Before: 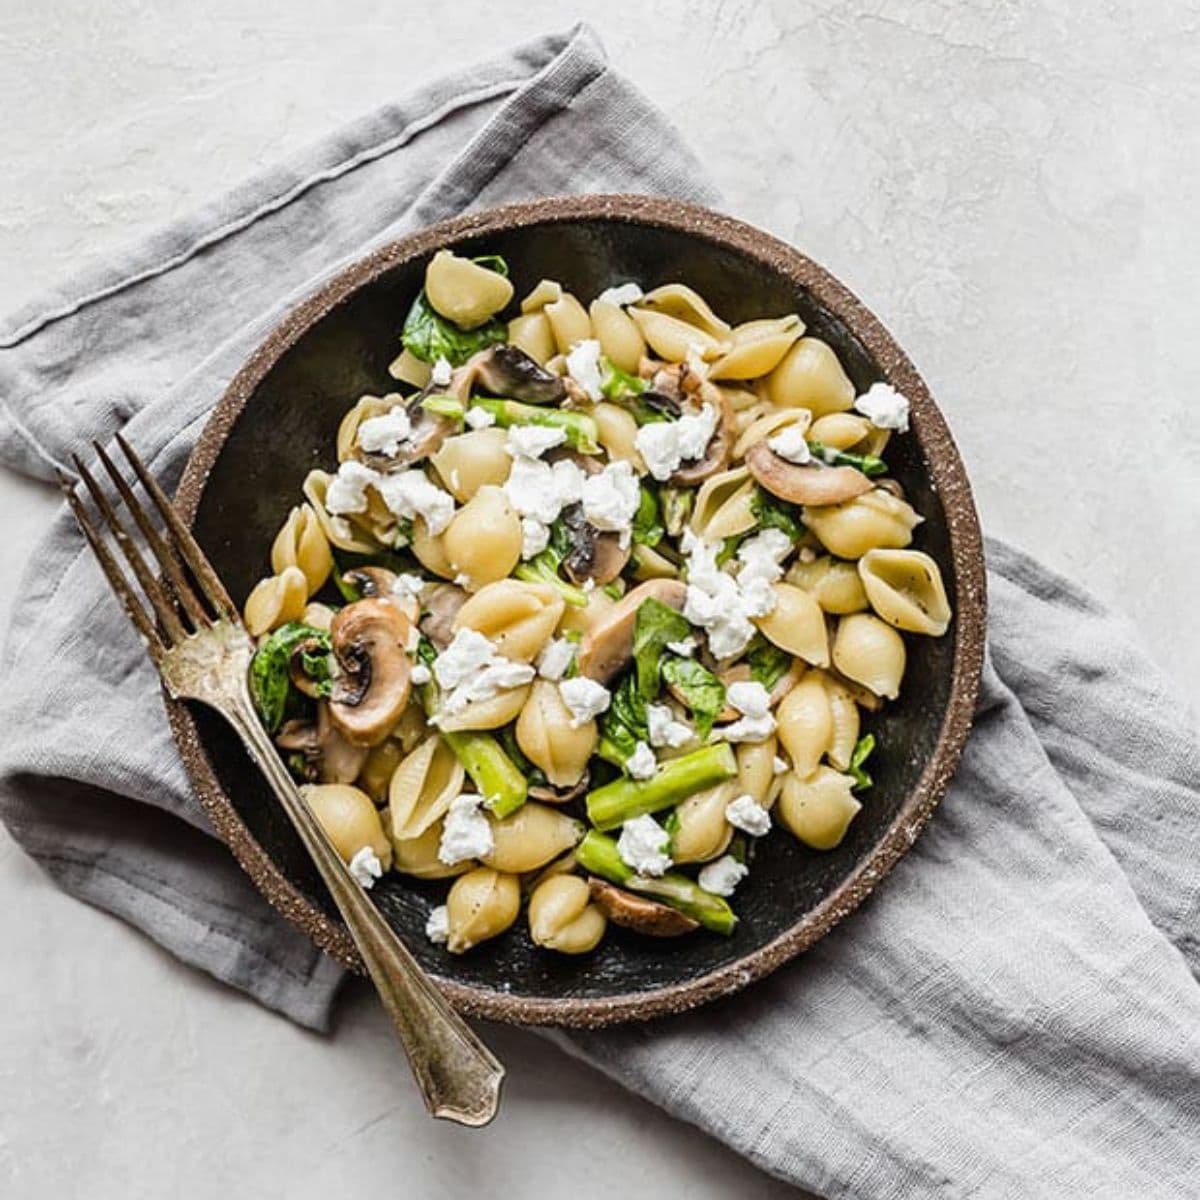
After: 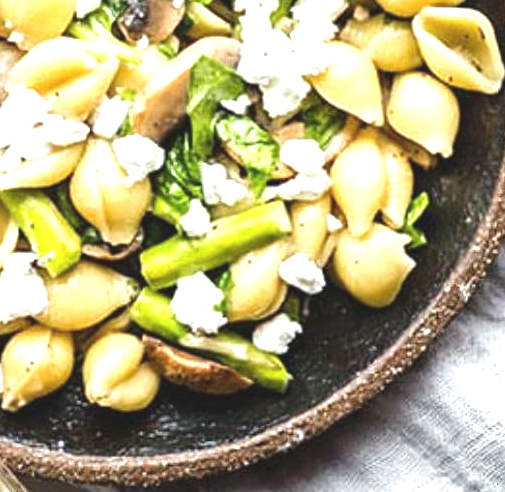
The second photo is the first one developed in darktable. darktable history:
exposure: black level correction -0.005, exposure 1 EV, compensate highlight preservation false
crop: left 37.221%, top 45.169%, right 20.63%, bottom 13.777%
white balance: red 0.982, blue 1.018
velvia: strength 15%
